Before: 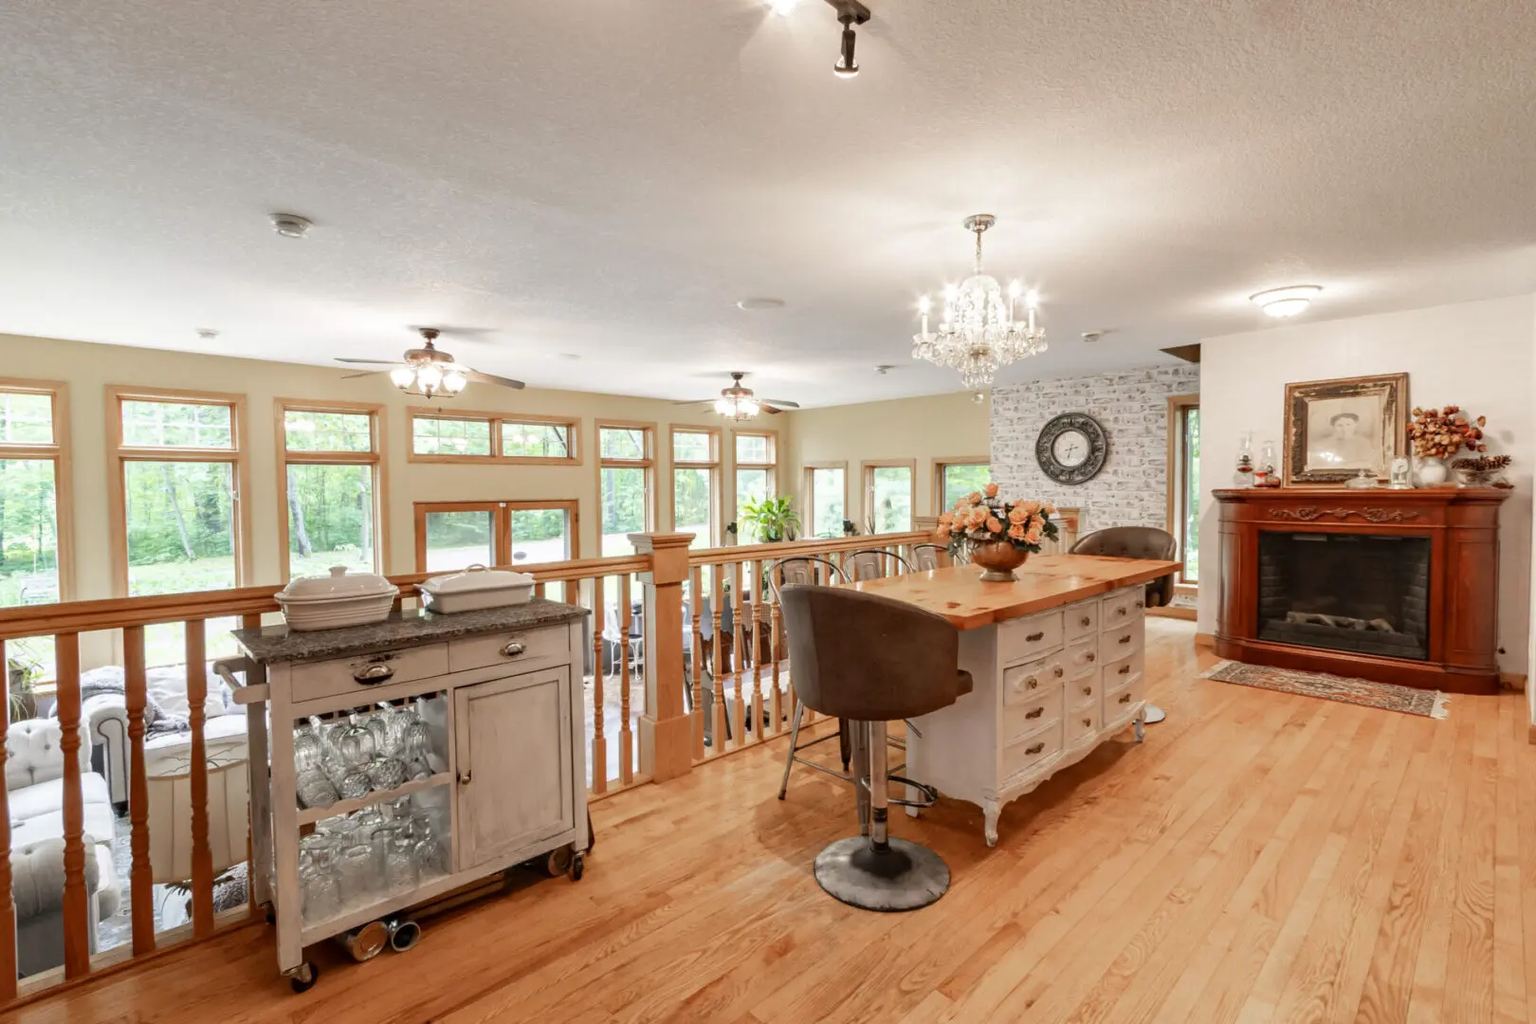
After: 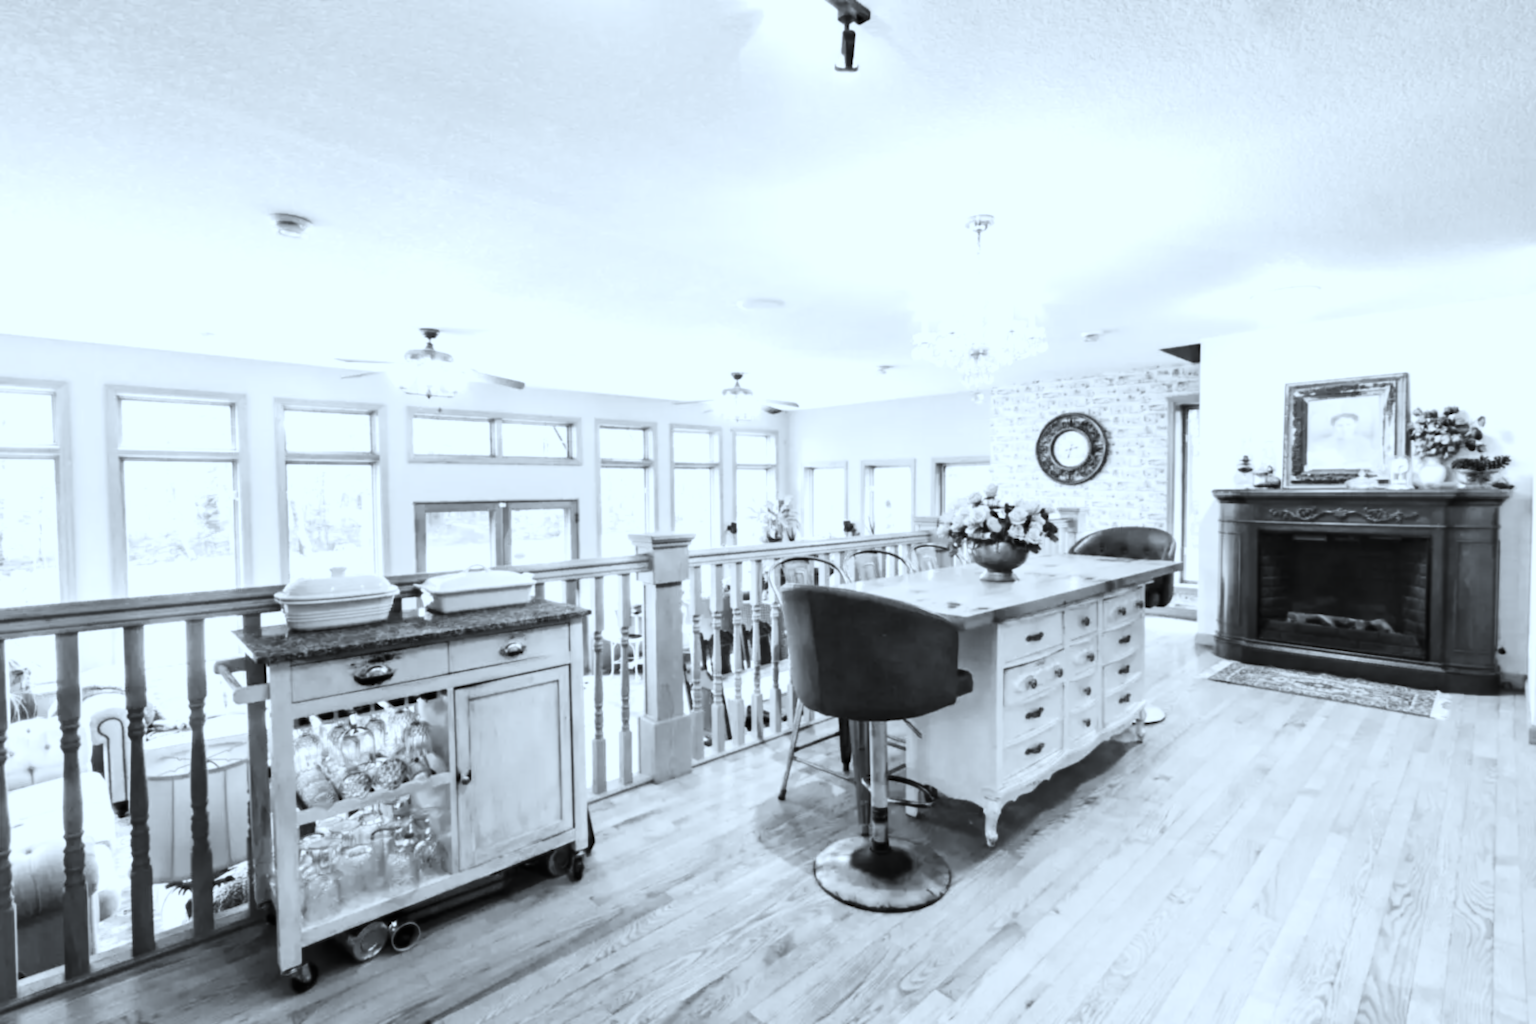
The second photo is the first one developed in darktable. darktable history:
color correction: highlights a* -4.18, highlights b* -10.81
lowpass: radius 0.76, contrast 1.56, saturation 0, unbound 0
exposure: black level correction 0, exposure 0.7 EV, compensate highlight preservation false
